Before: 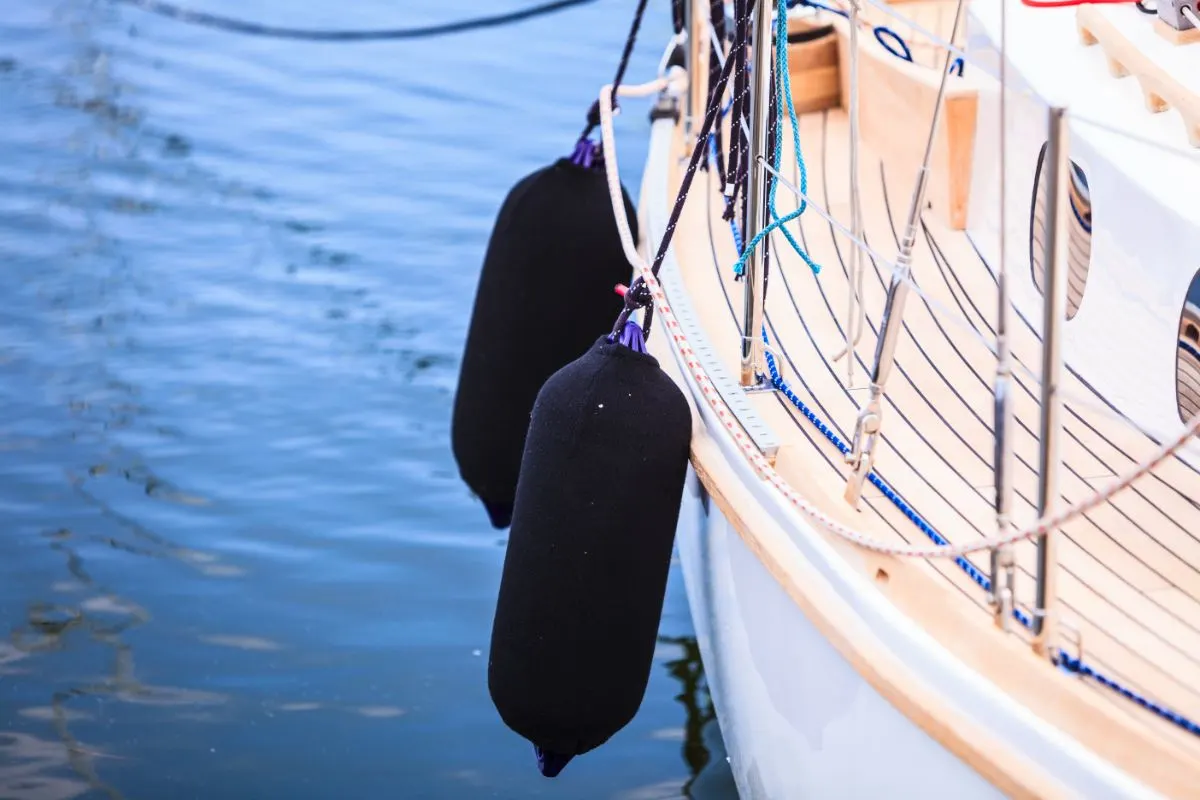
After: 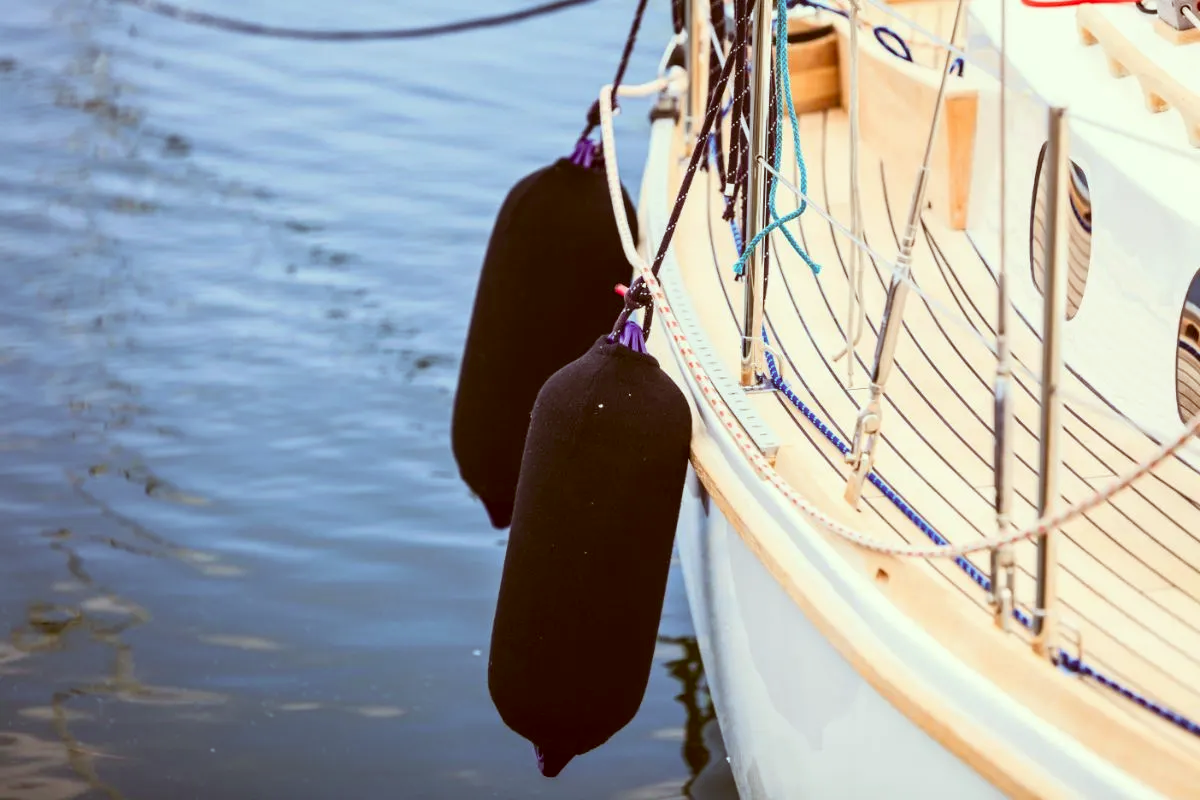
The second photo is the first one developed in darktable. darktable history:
color correction: highlights a* -6.08, highlights b* 9.12, shadows a* 10.5, shadows b* 23.9
